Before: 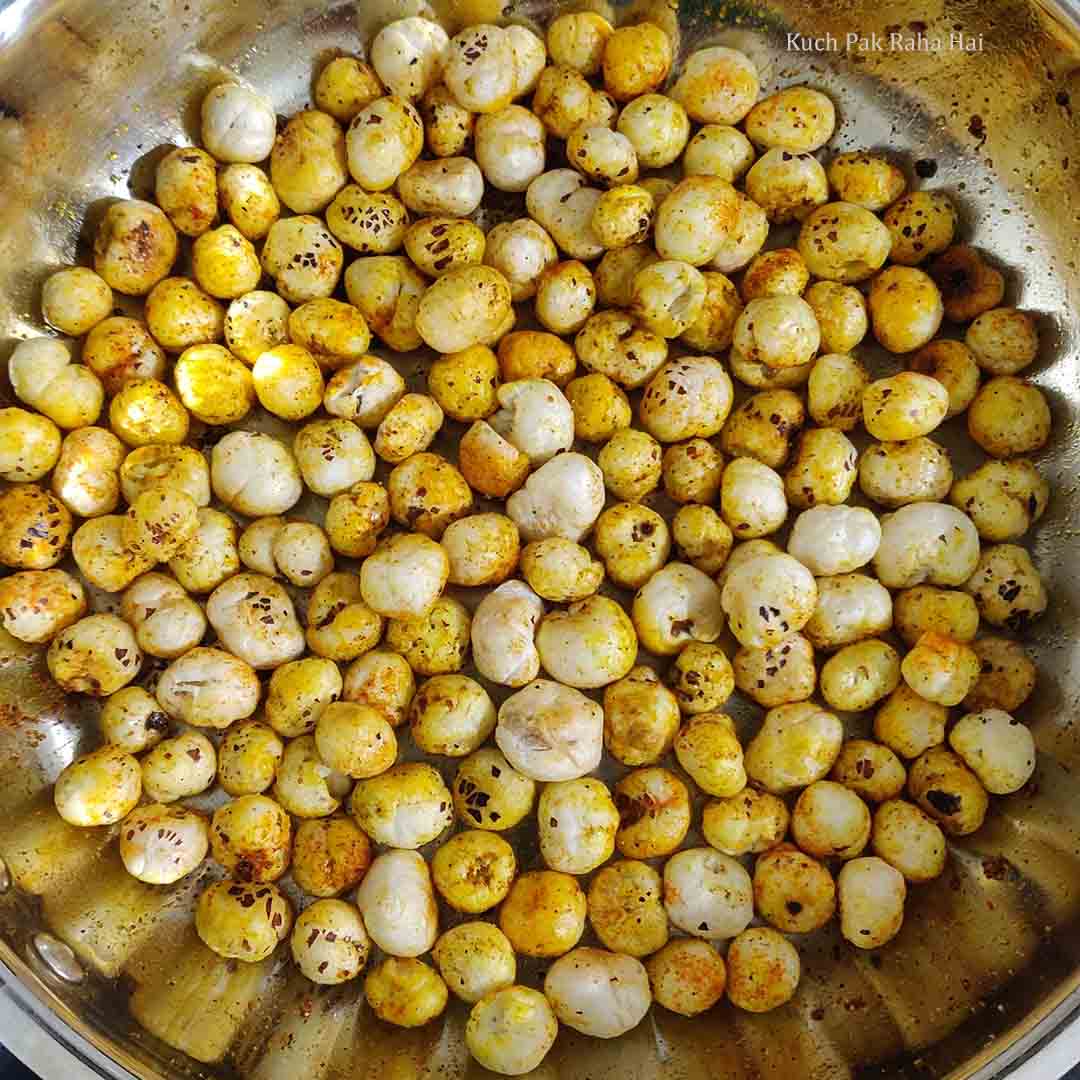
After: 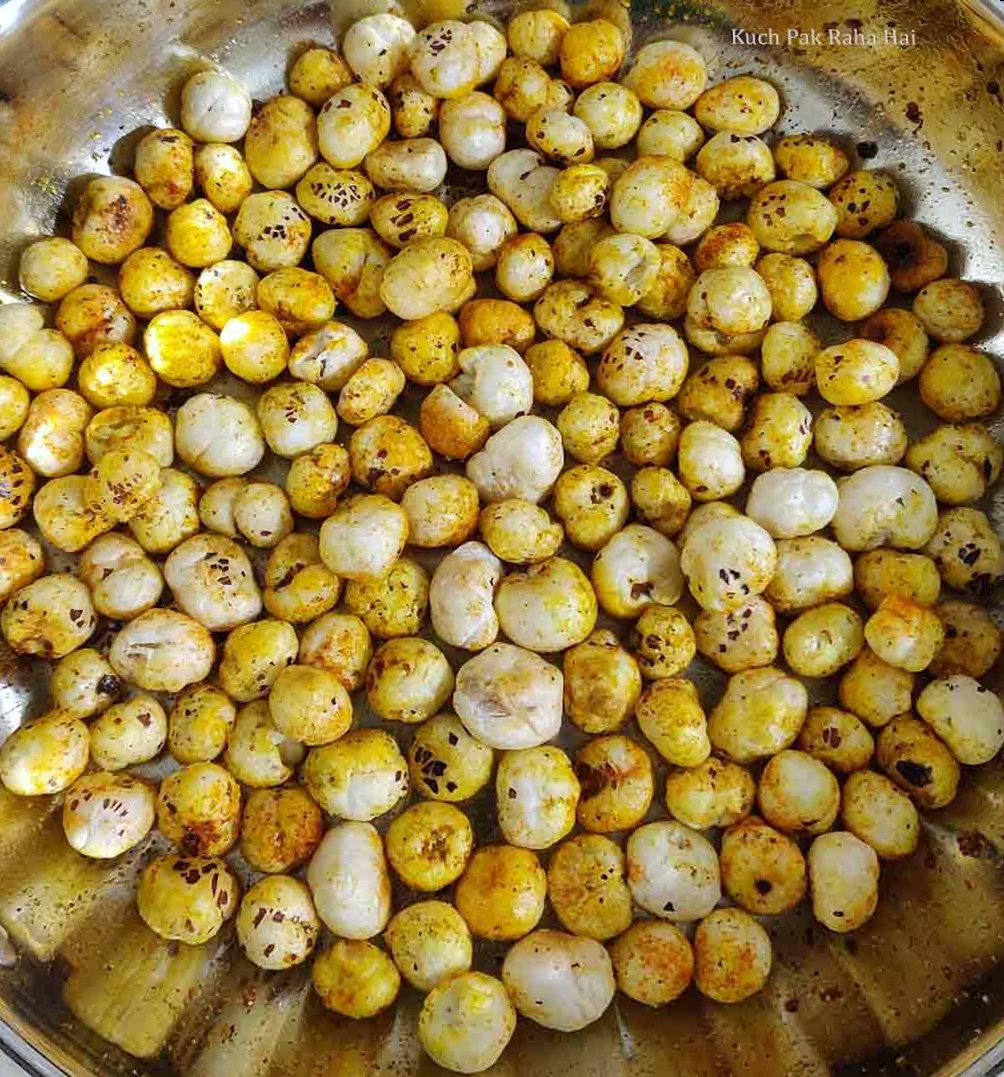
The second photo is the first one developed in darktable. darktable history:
white balance: red 0.98, blue 1.034
rotate and perspective: rotation 0.215°, lens shift (vertical) -0.139, crop left 0.069, crop right 0.939, crop top 0.002, crop bottom 0.996
